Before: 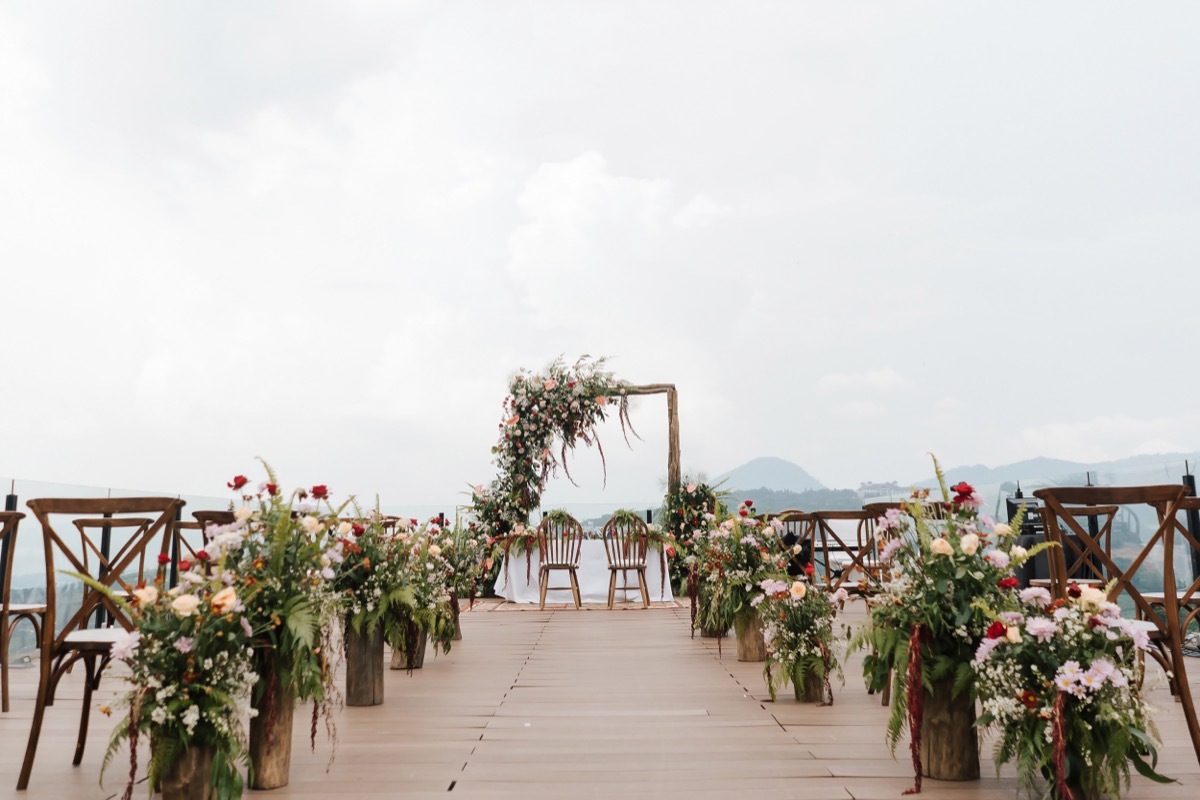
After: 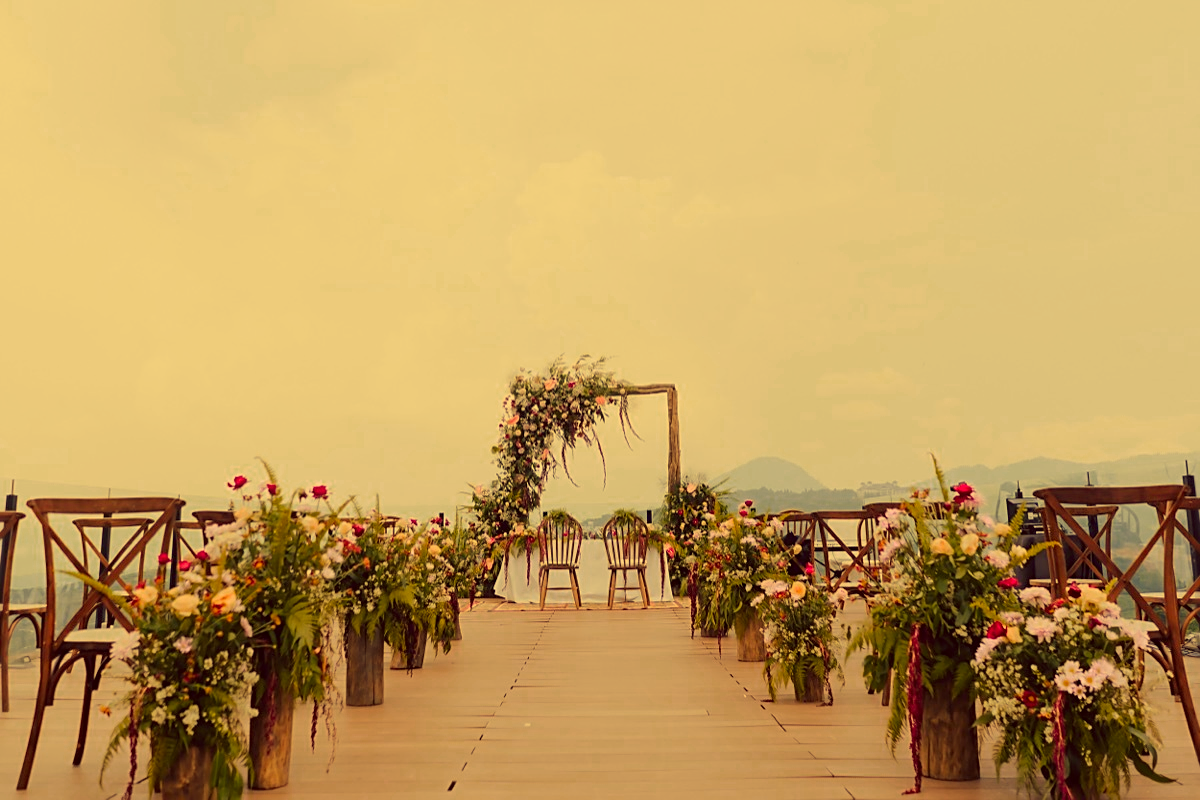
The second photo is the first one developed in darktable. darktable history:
color correction: highlights a* -0.581, highlights b* 39.9, shadows a* 9.92, shadows b* -0.35
color zones: curves: ch0 [(0, 0.553) (0.123, 0.58) (0.23, 0.419) (0.468, 0.155) (0.605, 0.132) (0.723, 0.063) (0.833, 0.172) (0.921, 0.468)]; ch1 [(0.025, 0.645) (0.229, 0.584) (0.326, 0.551) (0.537, 0.446) (0.599, 0.911) (0.708, 1) (0.805, 0.944)]; ch2 [(0.086, 0.468) (0.254, 0.464) (0.638, 0.564) (0.702, 0.592) (0.768, 0.564)]
sharpen: amount 0.493
